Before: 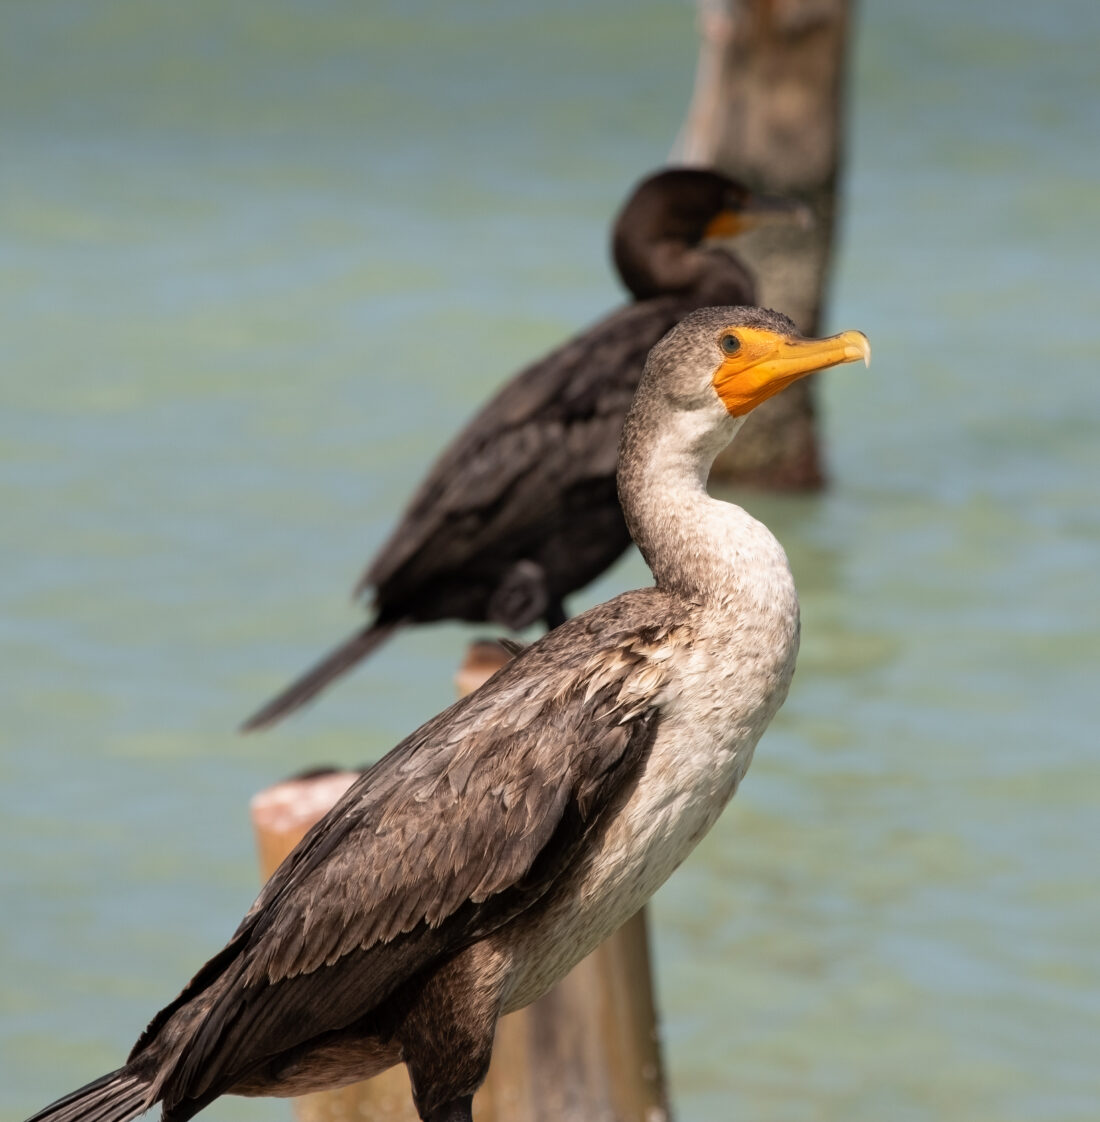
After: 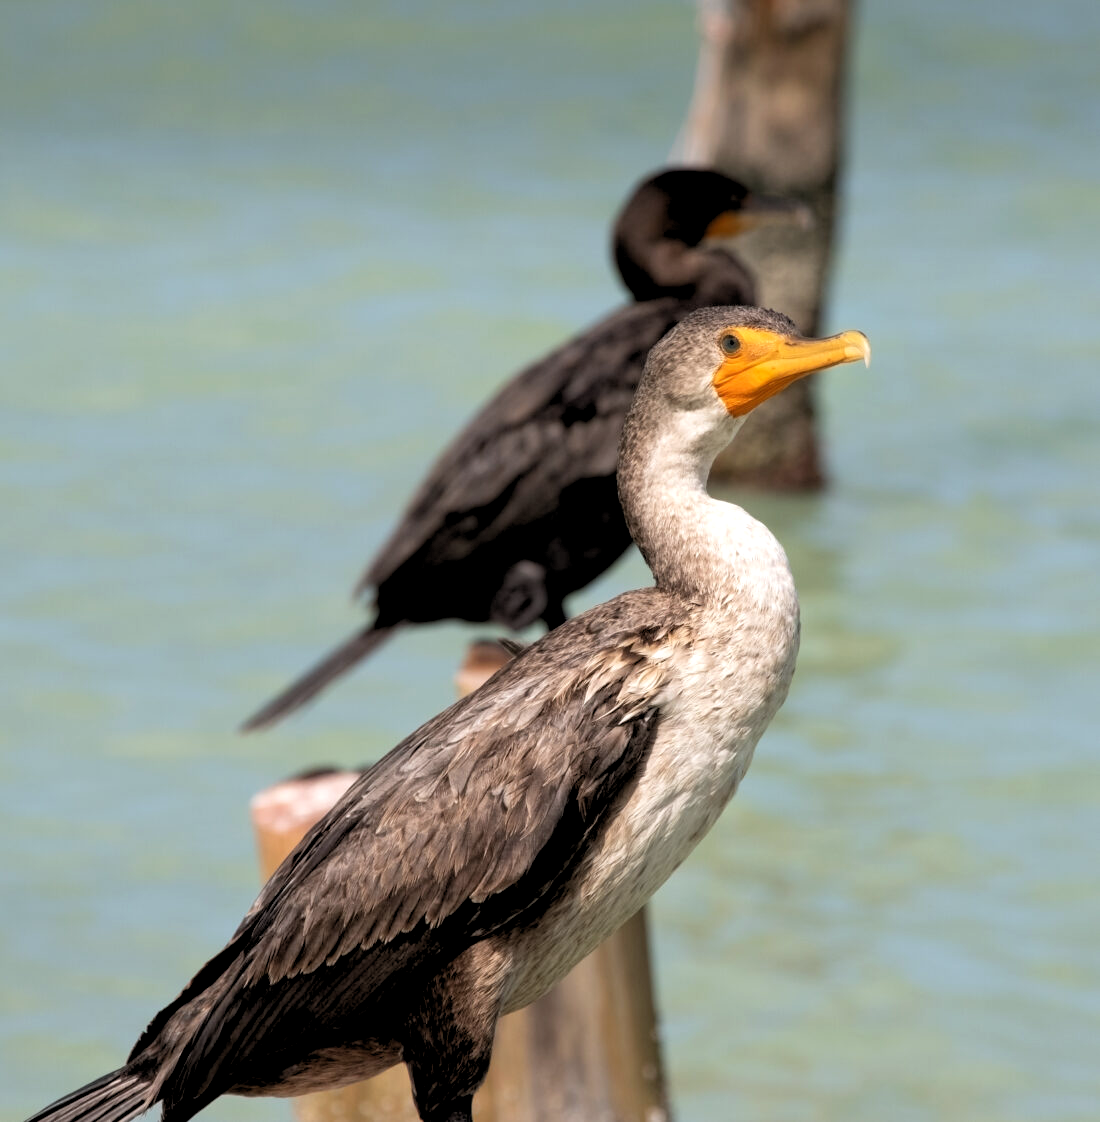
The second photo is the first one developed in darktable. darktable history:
white balance: red 0.982, blue 1.018
rgb levels: levels [[0.01, 0.419, 0.839], [0, 0.5, 1], [0, 0.5, 1]]
